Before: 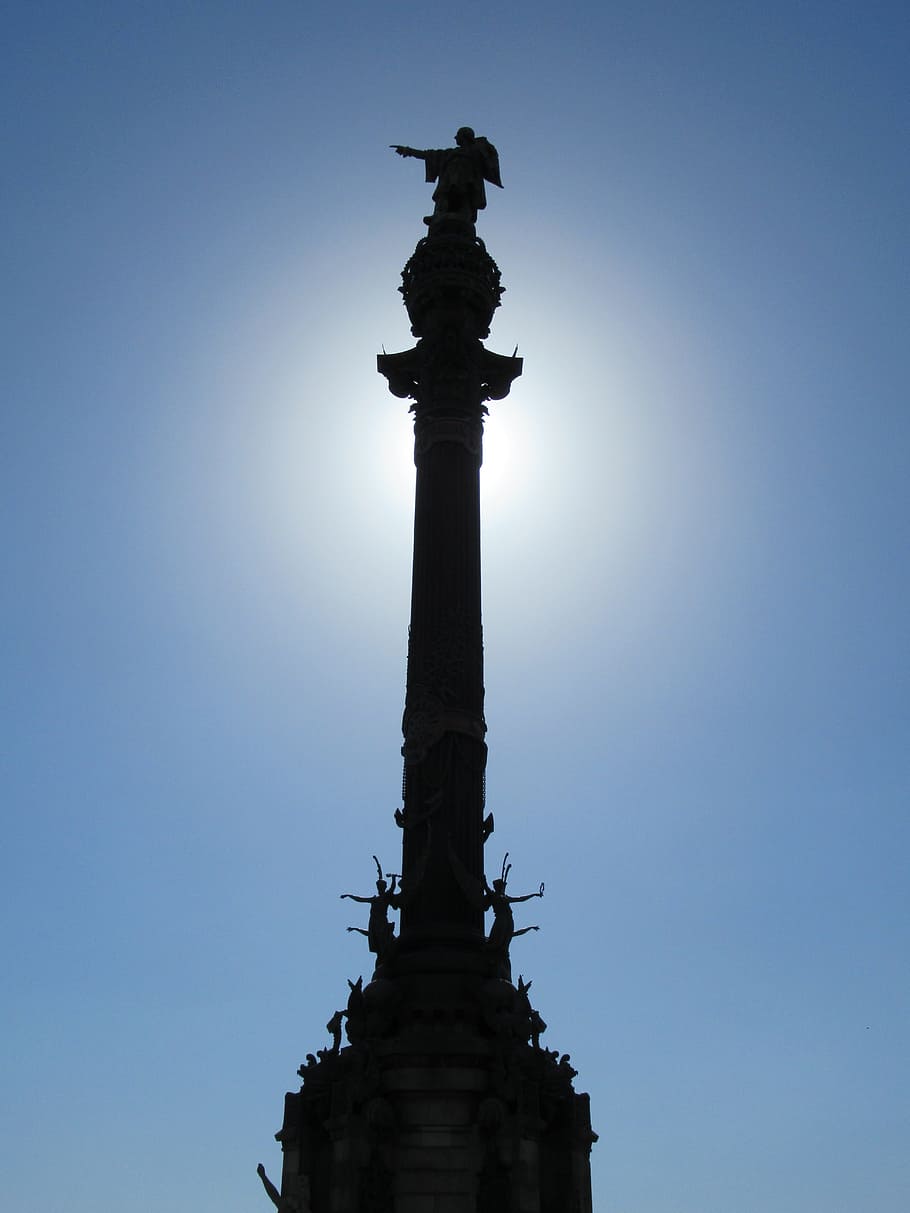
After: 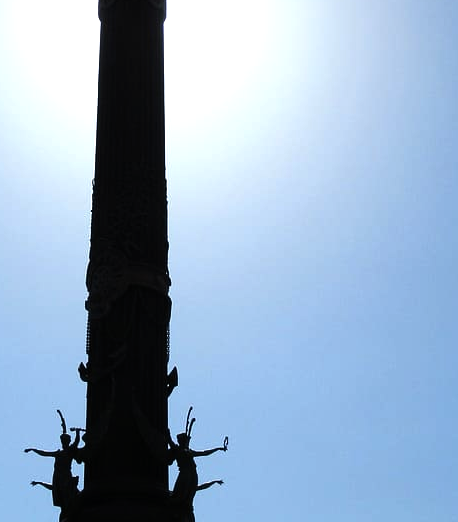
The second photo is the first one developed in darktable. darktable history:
tone equalizer: -8 EV -0.762 EV, -7 EV -0.71 EV, -6 EV -0.635 EV, -5 EV -0.412 EV, -3 EV 0.384 EV, -2 EV 0.6 EV, -1 EV 0.688 EV, +0 EV 0.735 EV, edges refinement/feathering 500, mask exposure compensation -1.57 EV, preserve details no
crop: left 34.776%, top 36.801%, right 14.812%, bottom 20.104%
